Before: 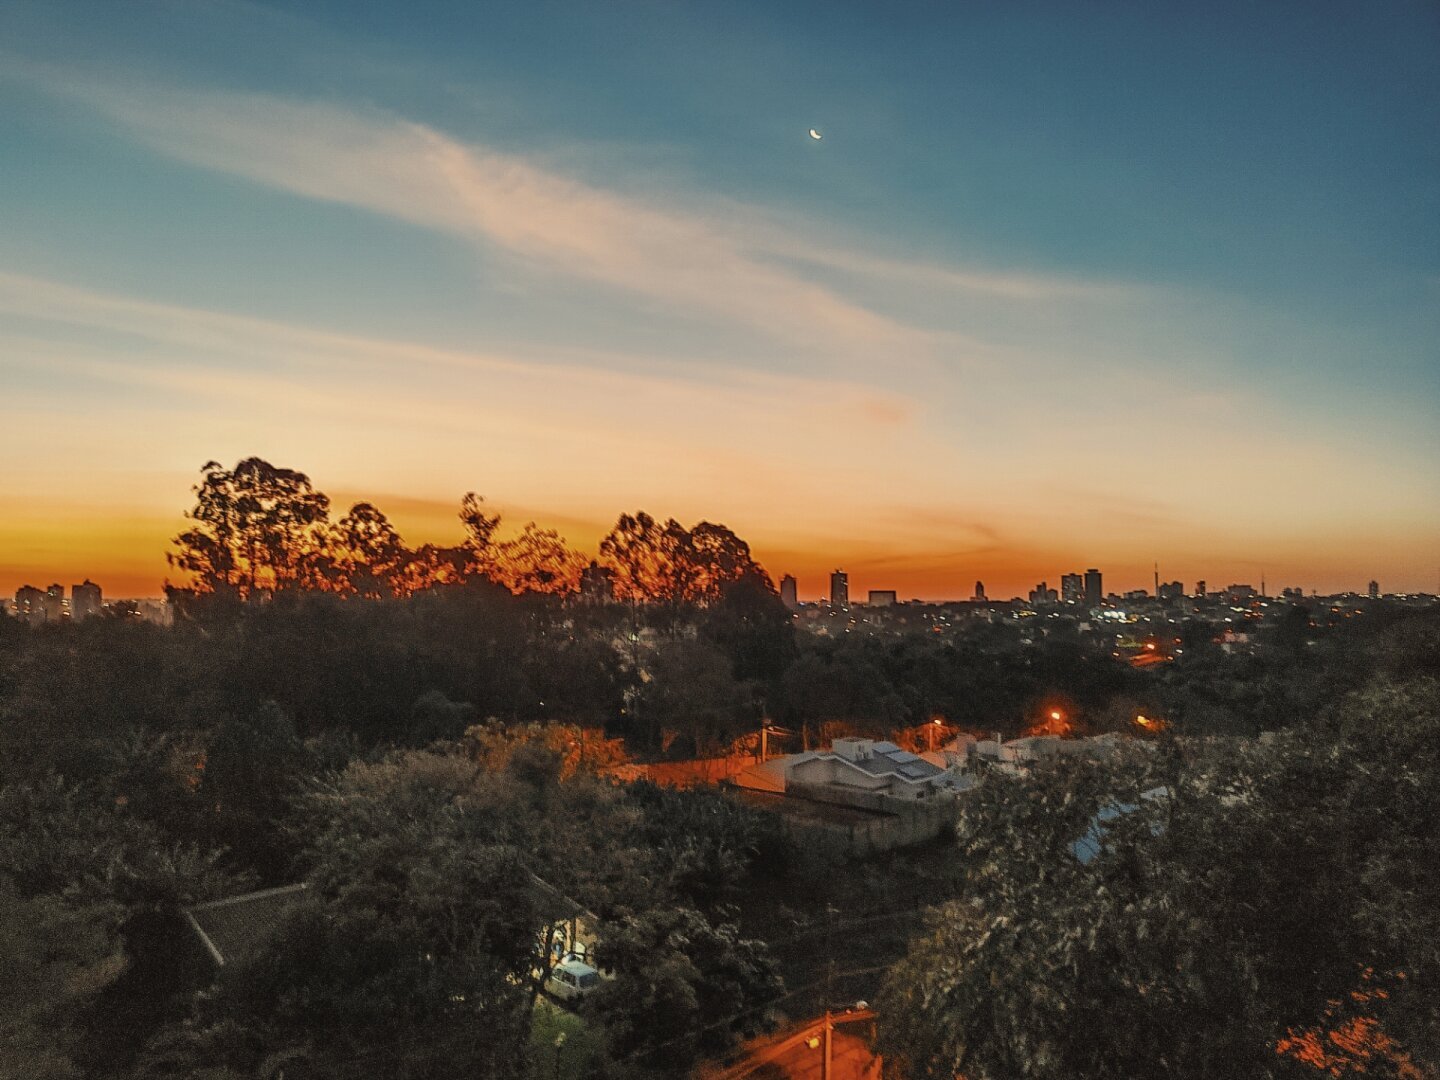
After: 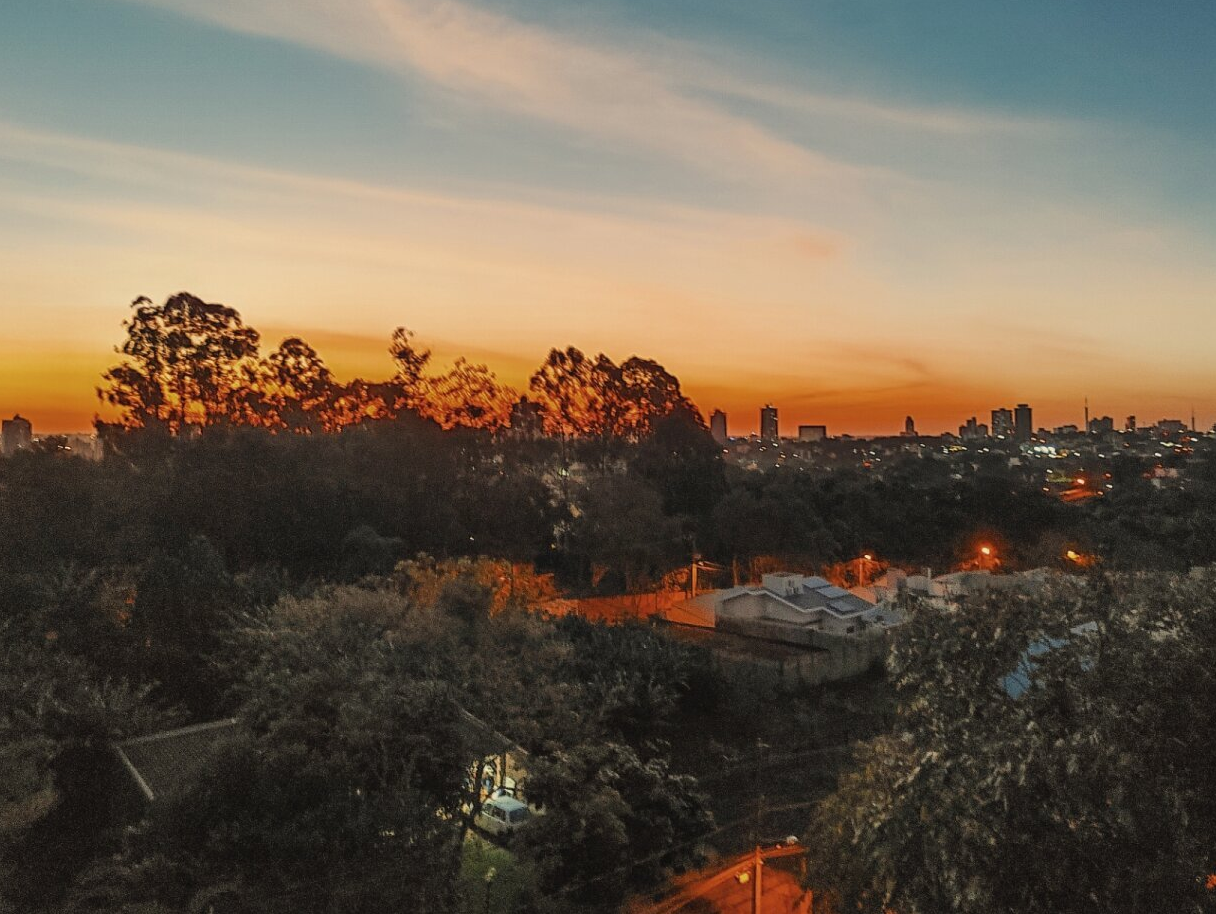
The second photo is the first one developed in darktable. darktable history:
crop and rotate: left 4.863%, top 15.298%, right 10.662%
contrast equalizer: y [[0.5, 0.5, 0.472, 0.5, 0.5, 0.5], [0.5 ×6], [0.5 ×6], [0 ×6], [0 ×6]]
